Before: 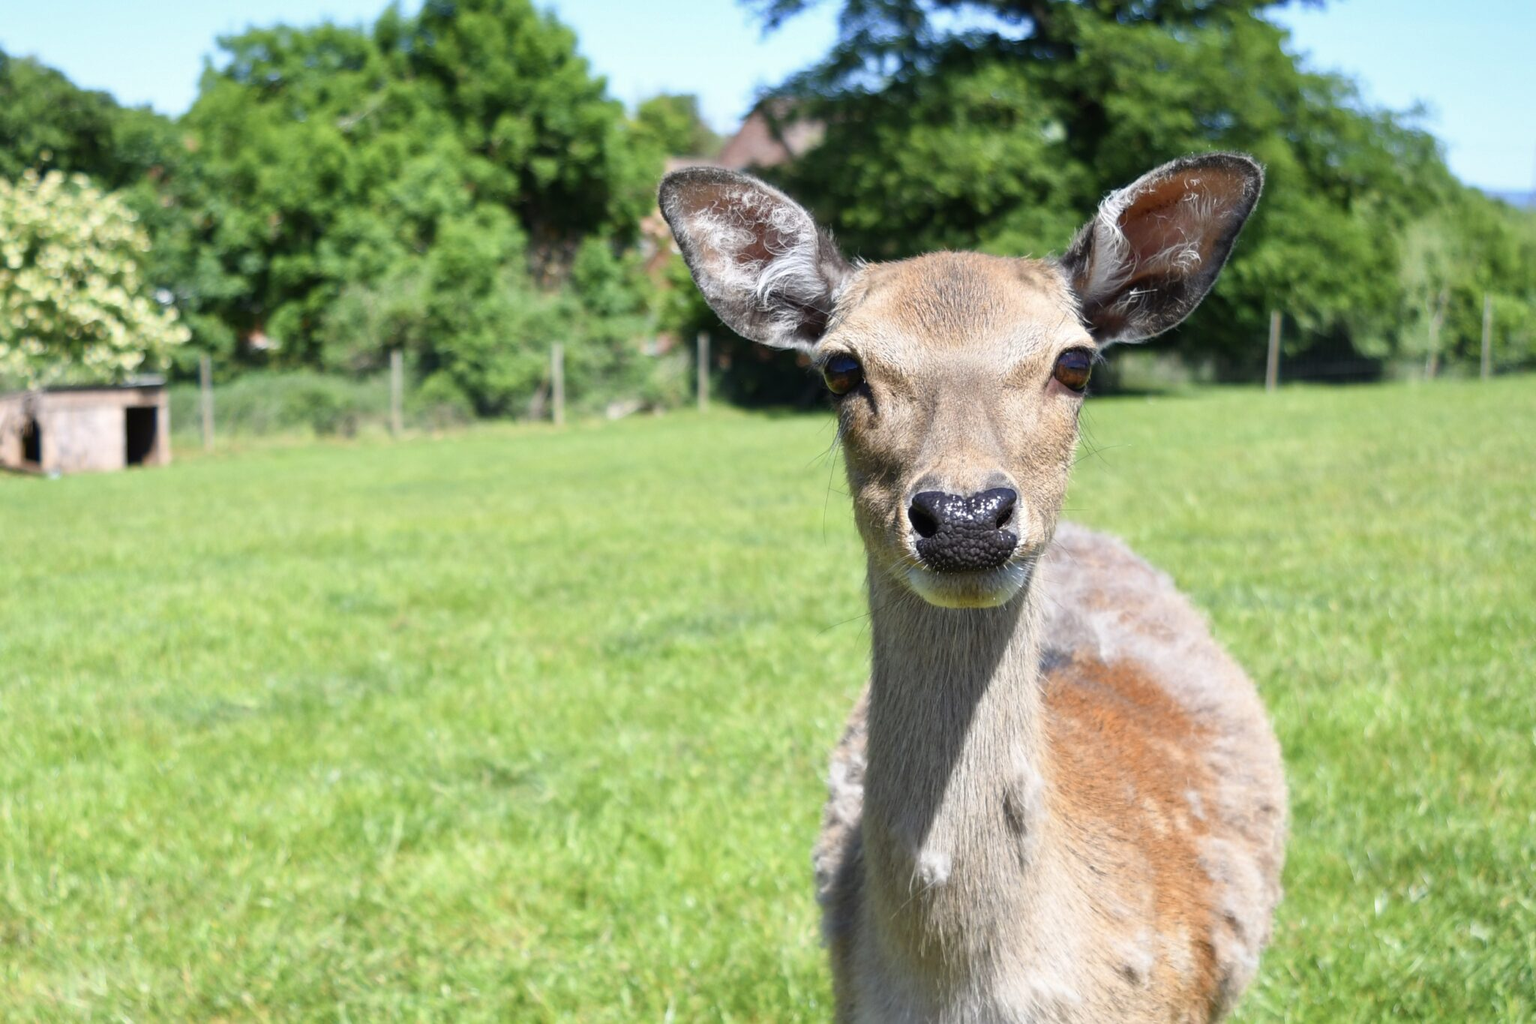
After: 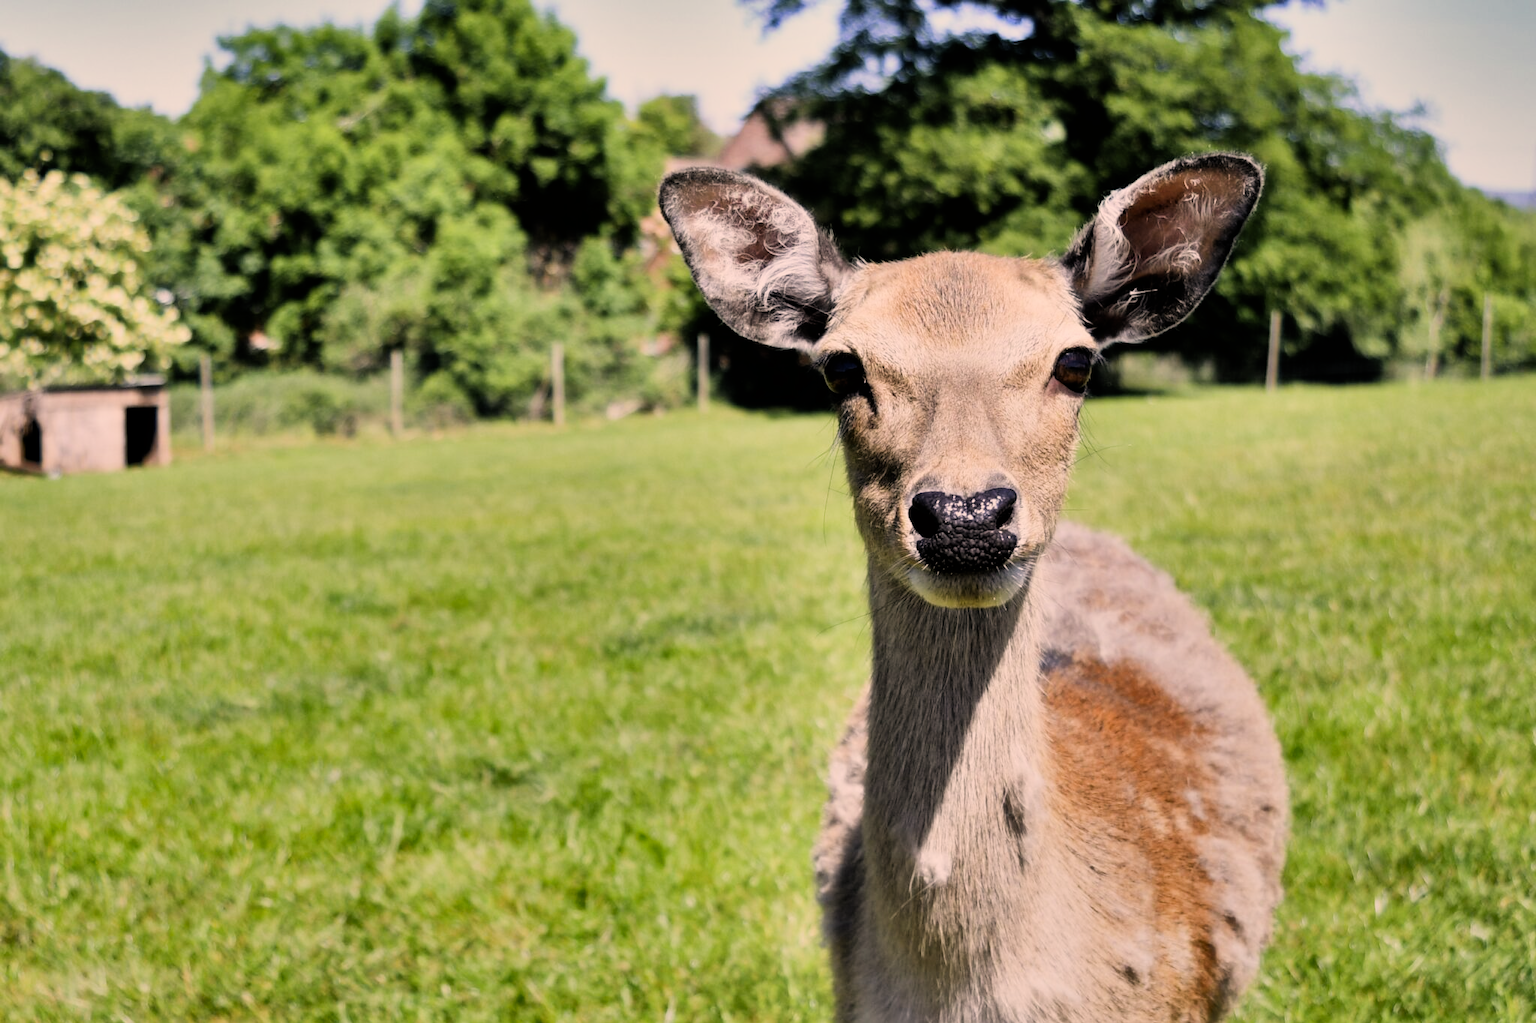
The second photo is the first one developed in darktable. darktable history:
filmic rgb: black relative exposure -5 EV, hardness 2.88, contrast 1.4, highlights saturation mix -30%
shadows and highlights: radius 108.52, shadows 44.07, highlights -67.8, low approximation 0.01, soften with gaussian
color correction: highlights a* 11.96, highlights b* 11.58
